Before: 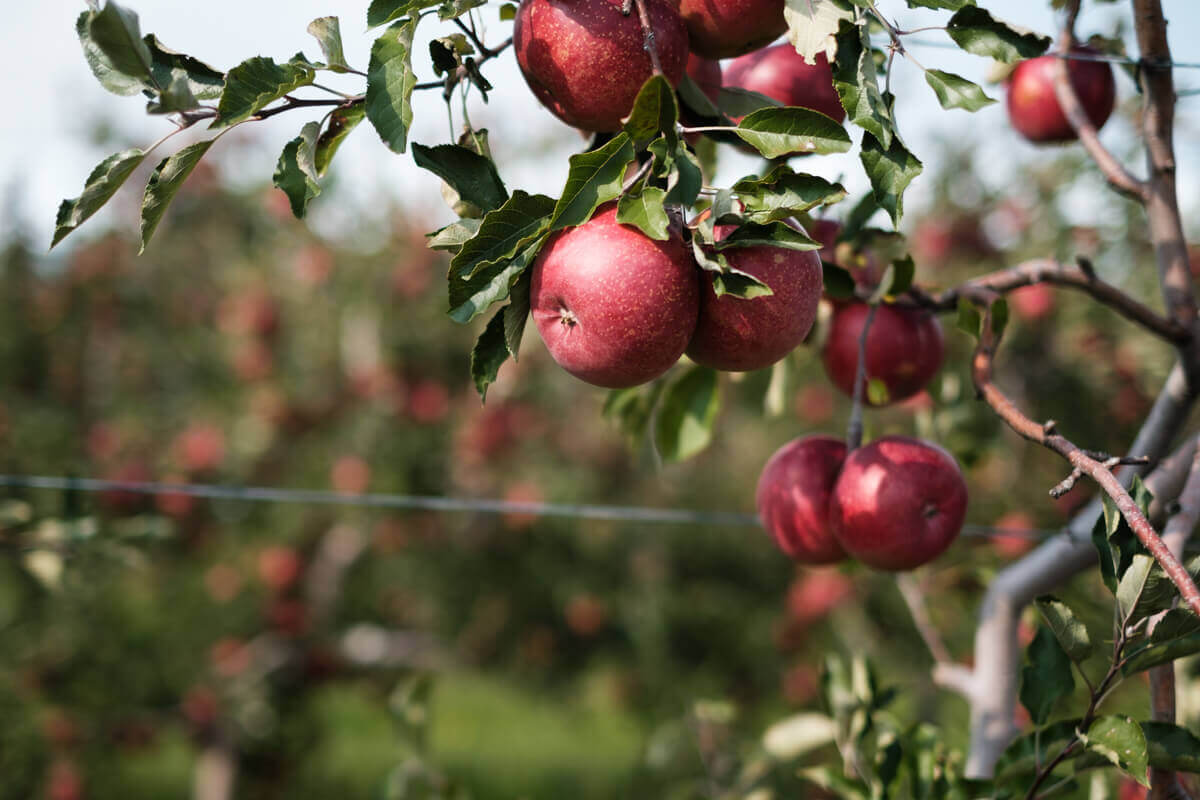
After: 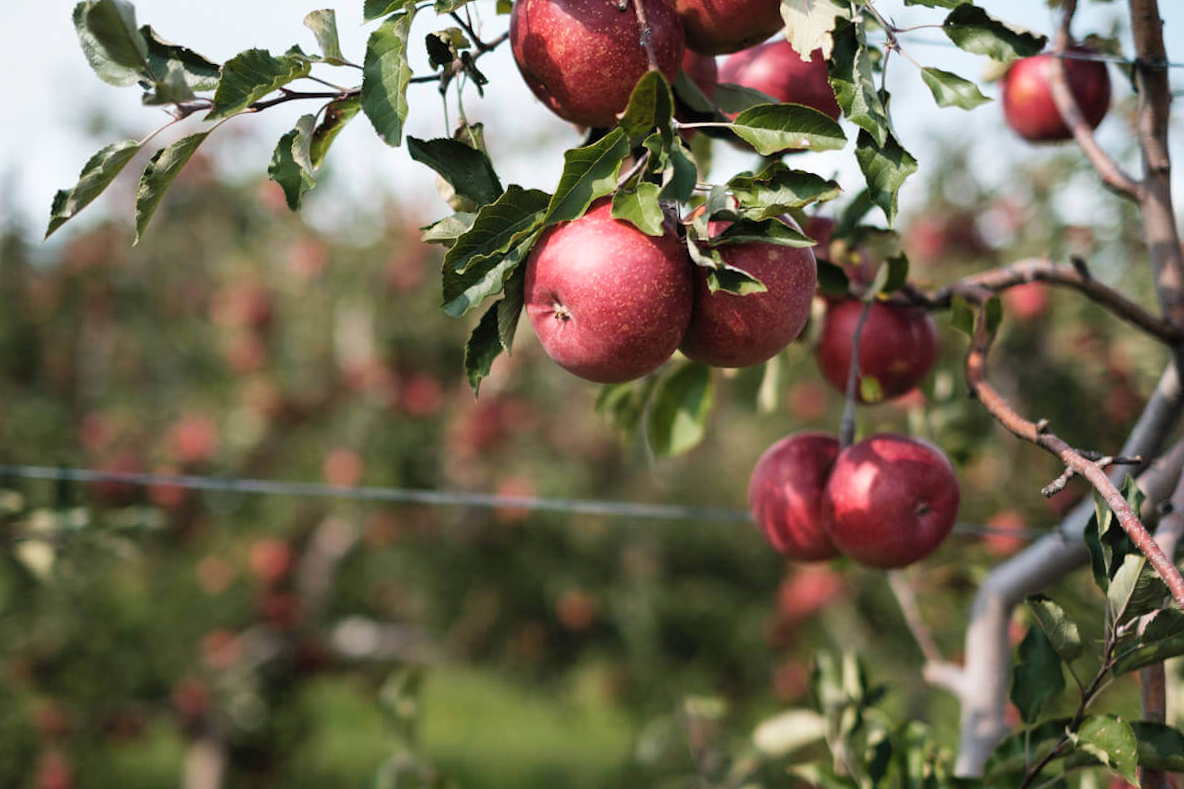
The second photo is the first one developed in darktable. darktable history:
contrast brightness saturation: contrast 0.05, brightness 0.06, saturation 0.01
crop and rotate: angle -0.5°
